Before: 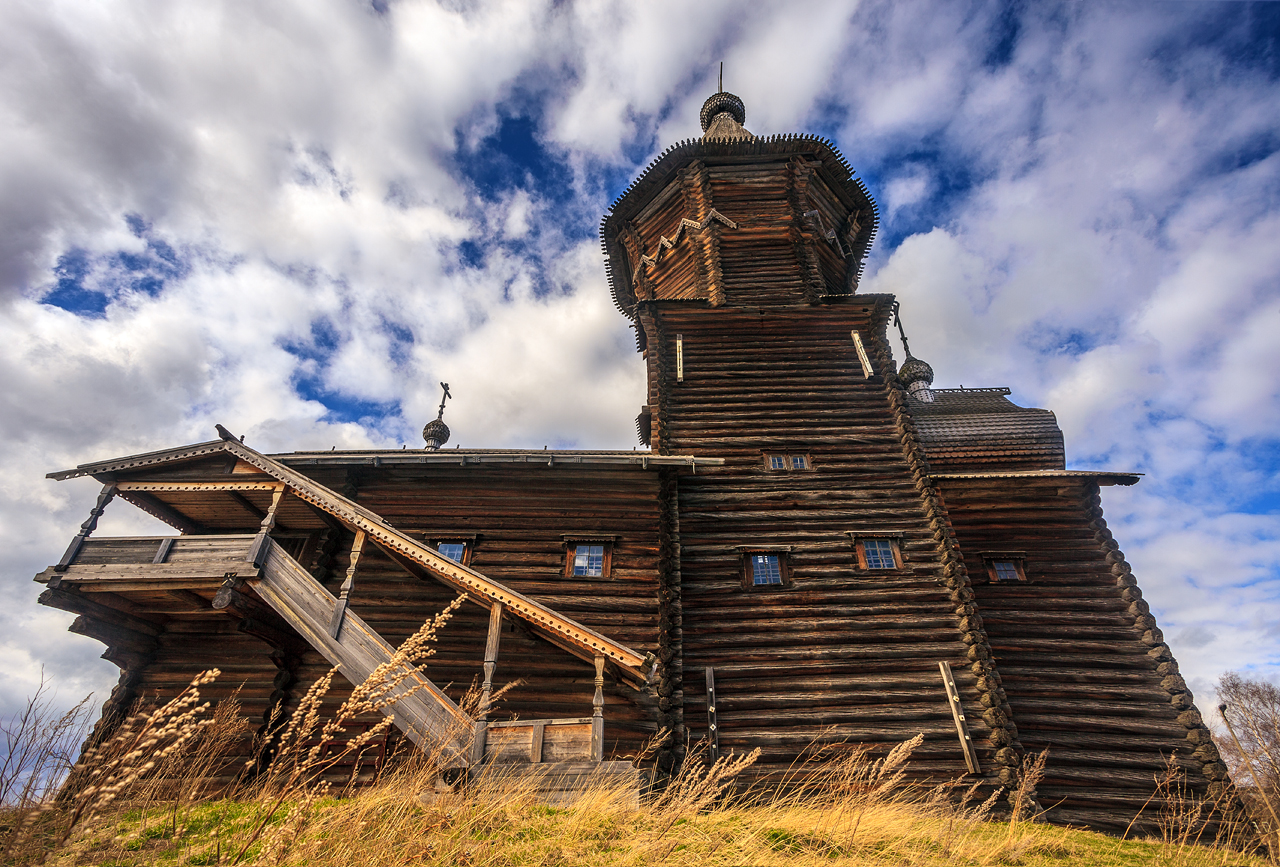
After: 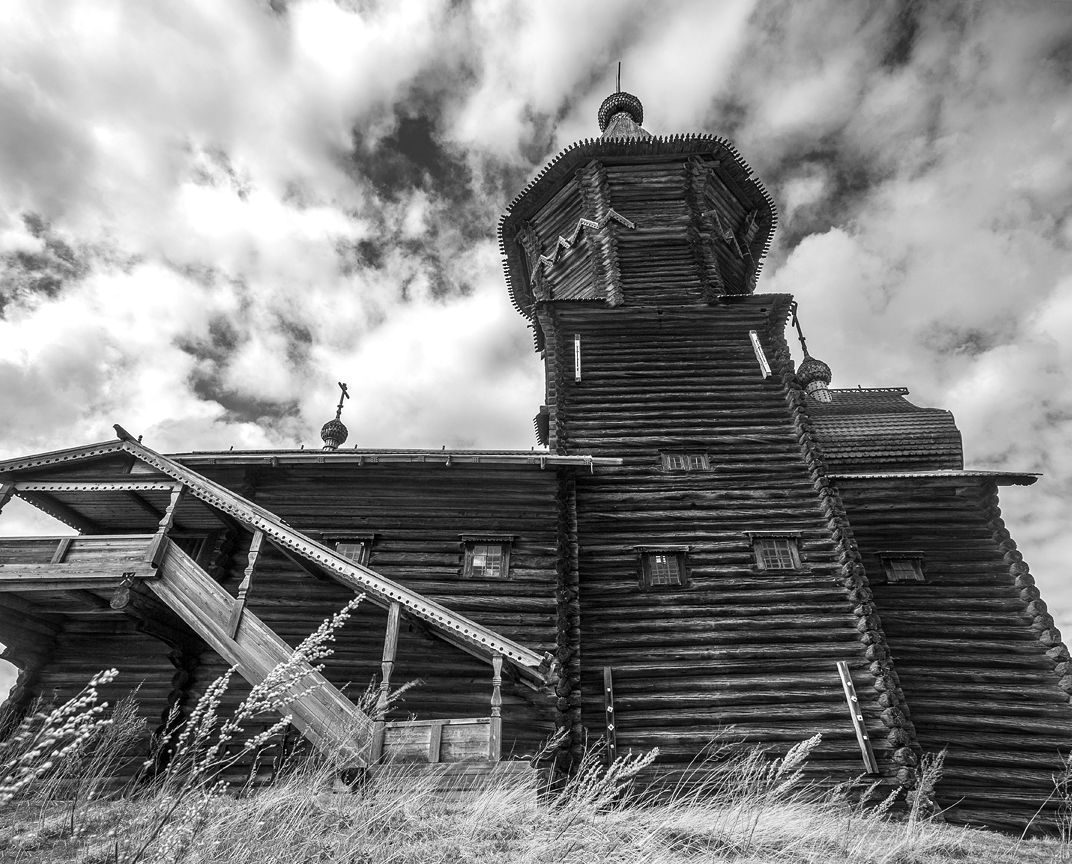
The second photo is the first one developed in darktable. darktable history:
monochrome: on, module defaults
crop: left 8.026%, right 7.374%
exposure: exposure 0.258 EV, compensate highlight preservation false
